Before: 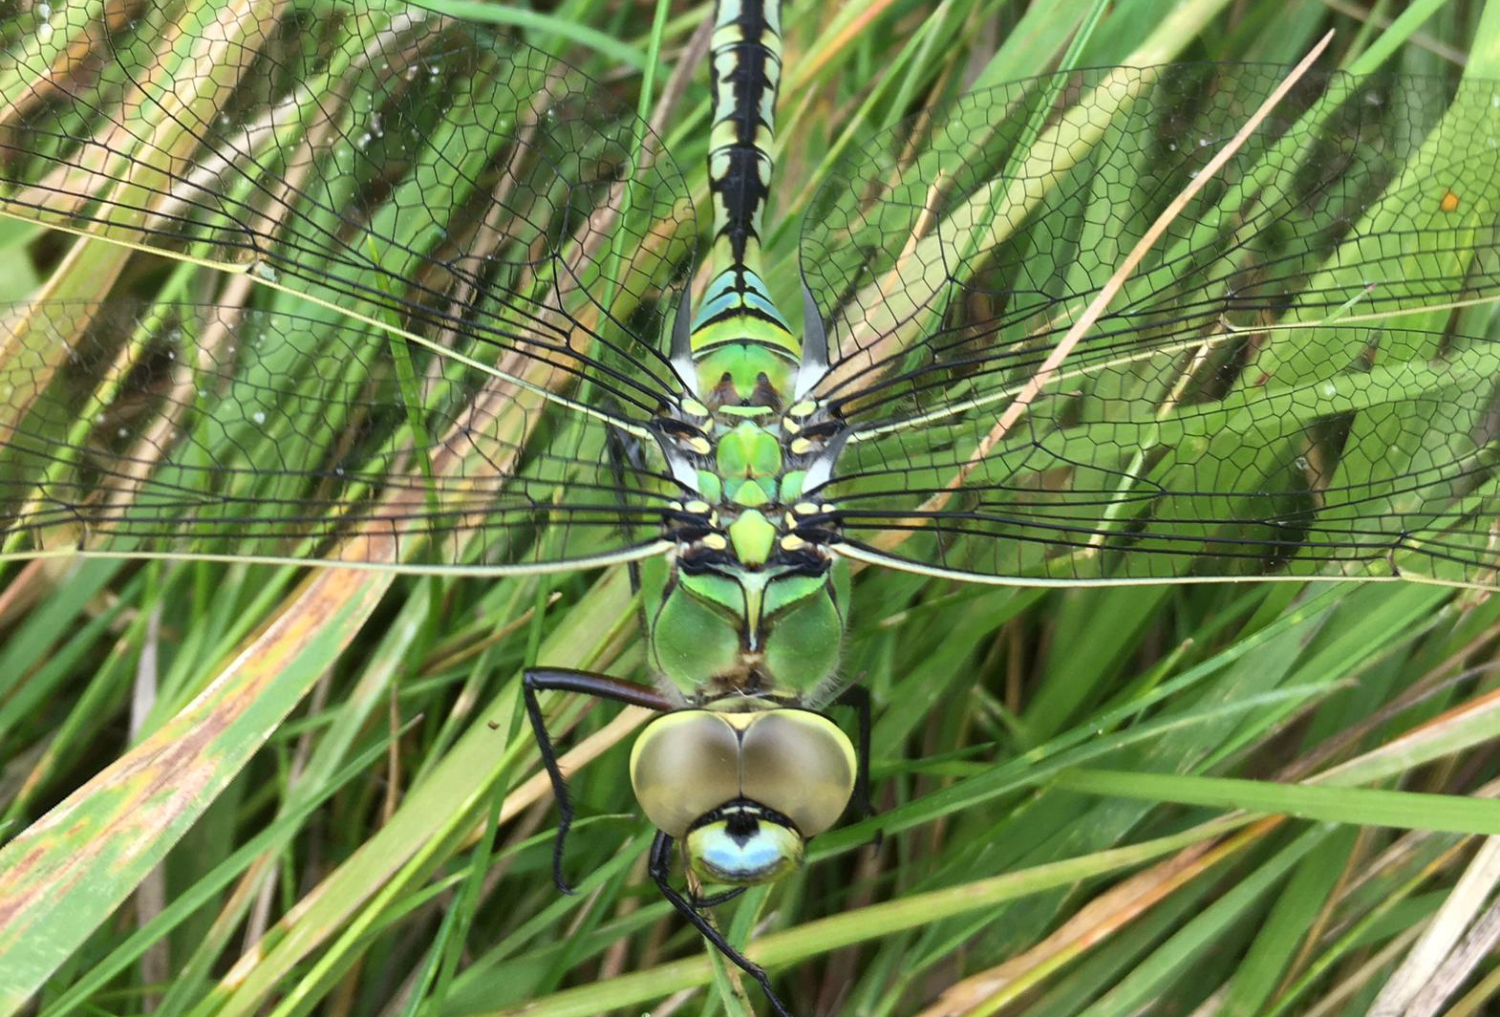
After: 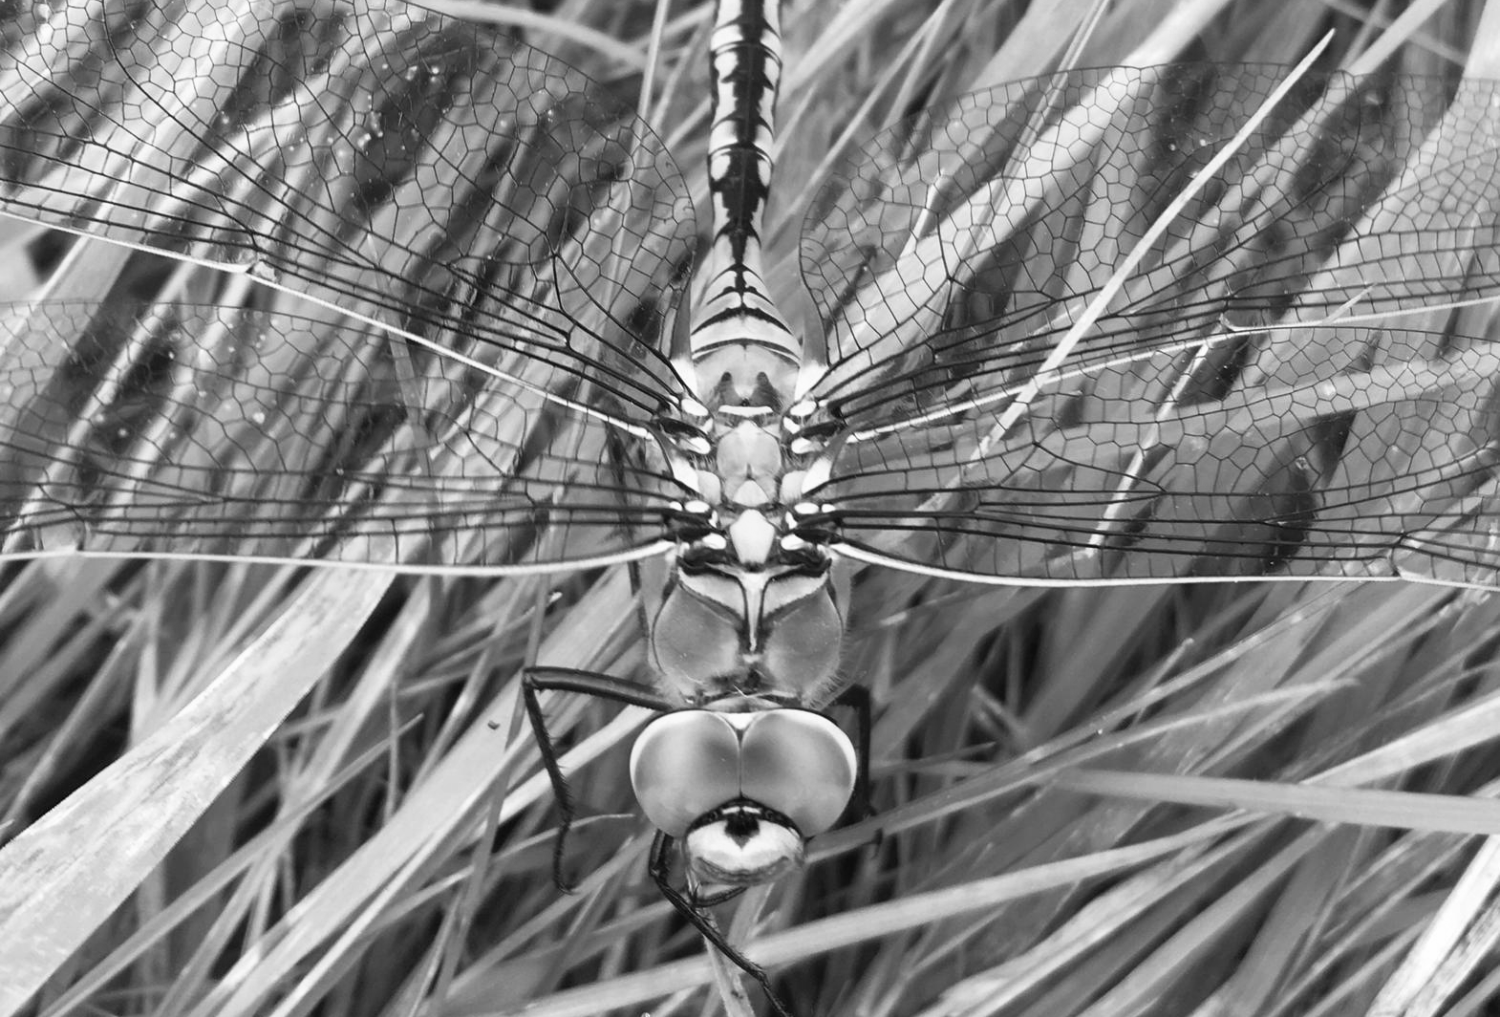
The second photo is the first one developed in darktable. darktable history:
tone curve: curves: ch0 [(0, 0.012) (0.056, 0.046) (0.218, 0.213) (0.606, 0.62) (0.82, 0.846) (1, 1)]; ch1 [(0, 0) (0.226, 0.261) (0.403, 0.437) (0.469, 0.472) (0.495, 0.499) (0.508, 0.503) (0.545, 0.555) (0.59, 0.598) (0.686, 0.728) (1, 1)]; ch2 [(0, 0) (0.269, 0.299) (0.459, 0.45) (0.498, 0.499) (0.523, 0.512) (0.568, 0.558) (0.634, 0.617) (0.698, 0.677) (0.806, 0.769) (1, 1)], color space Lab, independent channels, preserve colors none
monochrome: on, module defaults
